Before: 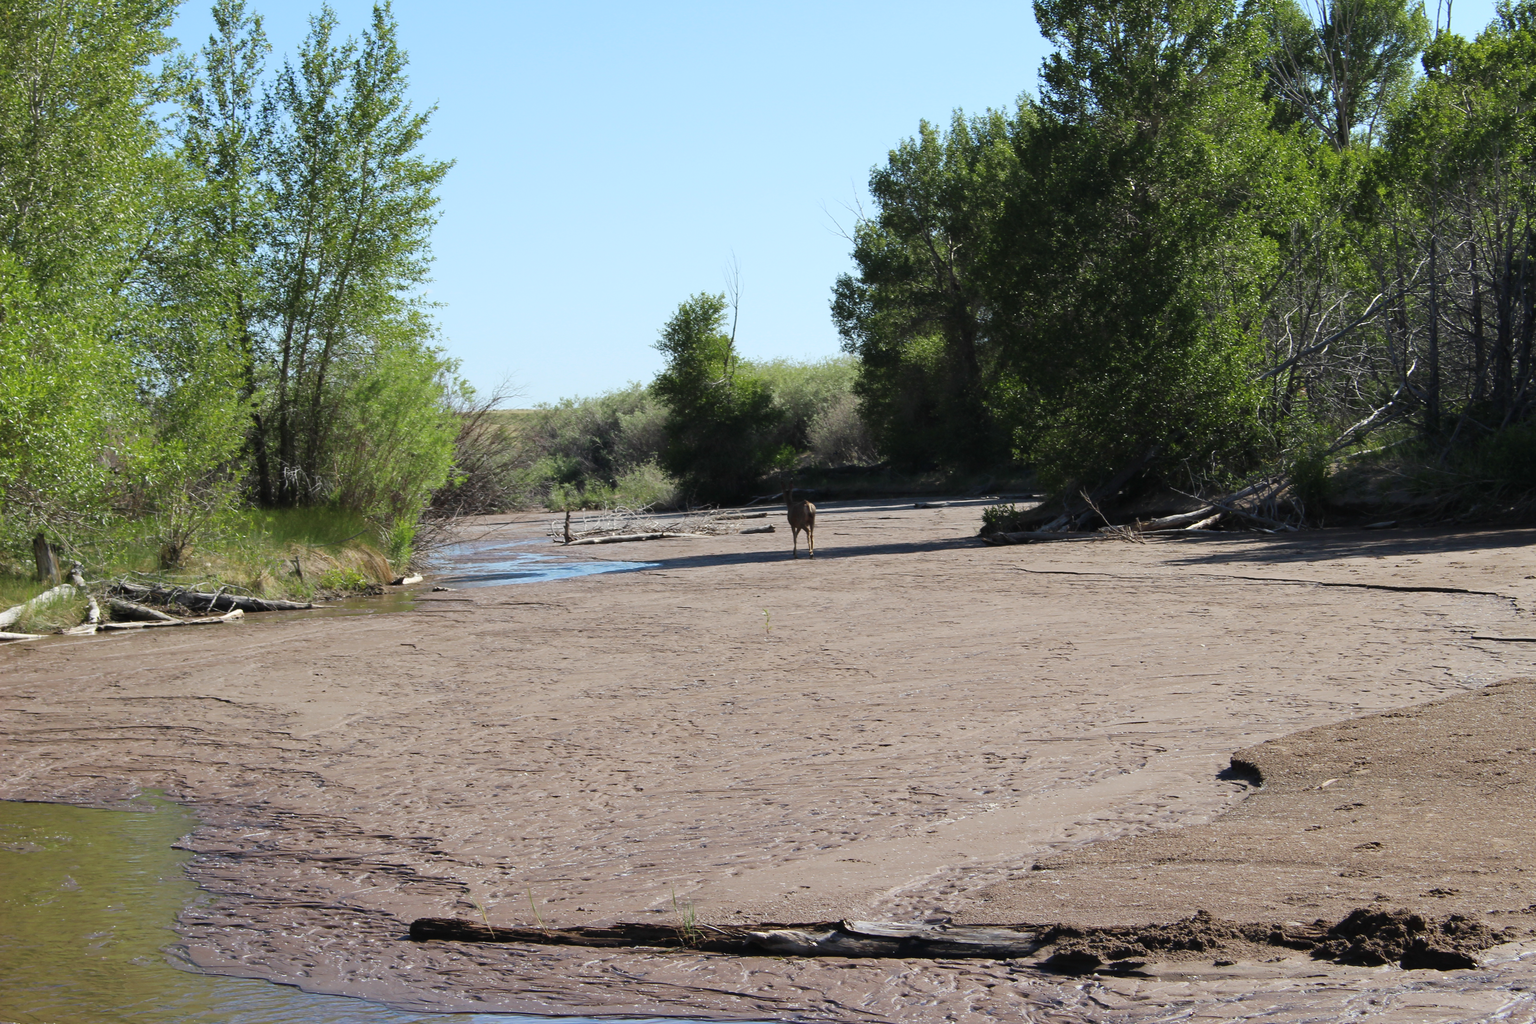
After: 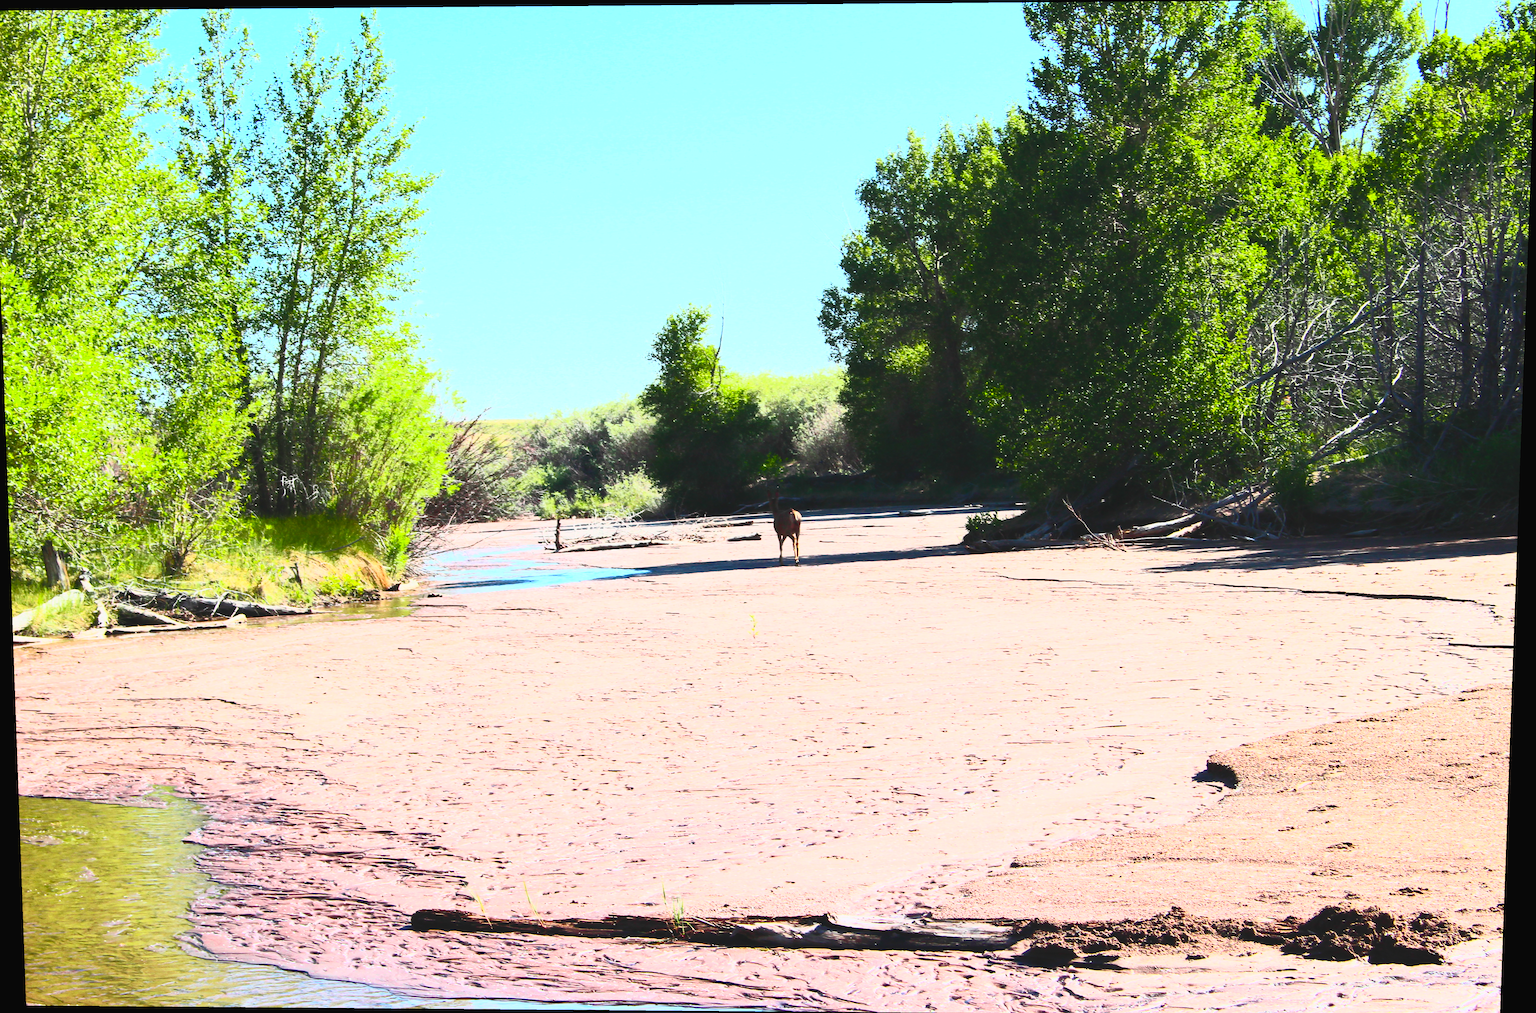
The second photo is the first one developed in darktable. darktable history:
tone curve: curves: ch0 [(0, 0.023) (0.217, 0.19) (0.754, 0.801) (1, 0.977)]; ch1 [(0, 0) (0.392, 0.398) (0.5, 0.5) (0.521, 0.529) (0.56, 0.592) (1, 1)]; ch2 [(0, 0) (0.5, 0.5) (0.579, 0.561) (0.65, 0.657) (1, 1)], color space Lab, independent channels, preserve colors none
crop and rotate: left 0.614%, top 0.179%, bottom 0.309%
contrast brightness saturation: contrast 1, brightness 1, saturation 1
rotate and perspective: lens shift (vertical) 0.048, lens shift (horizontal) -0.024, automatic cropping off
